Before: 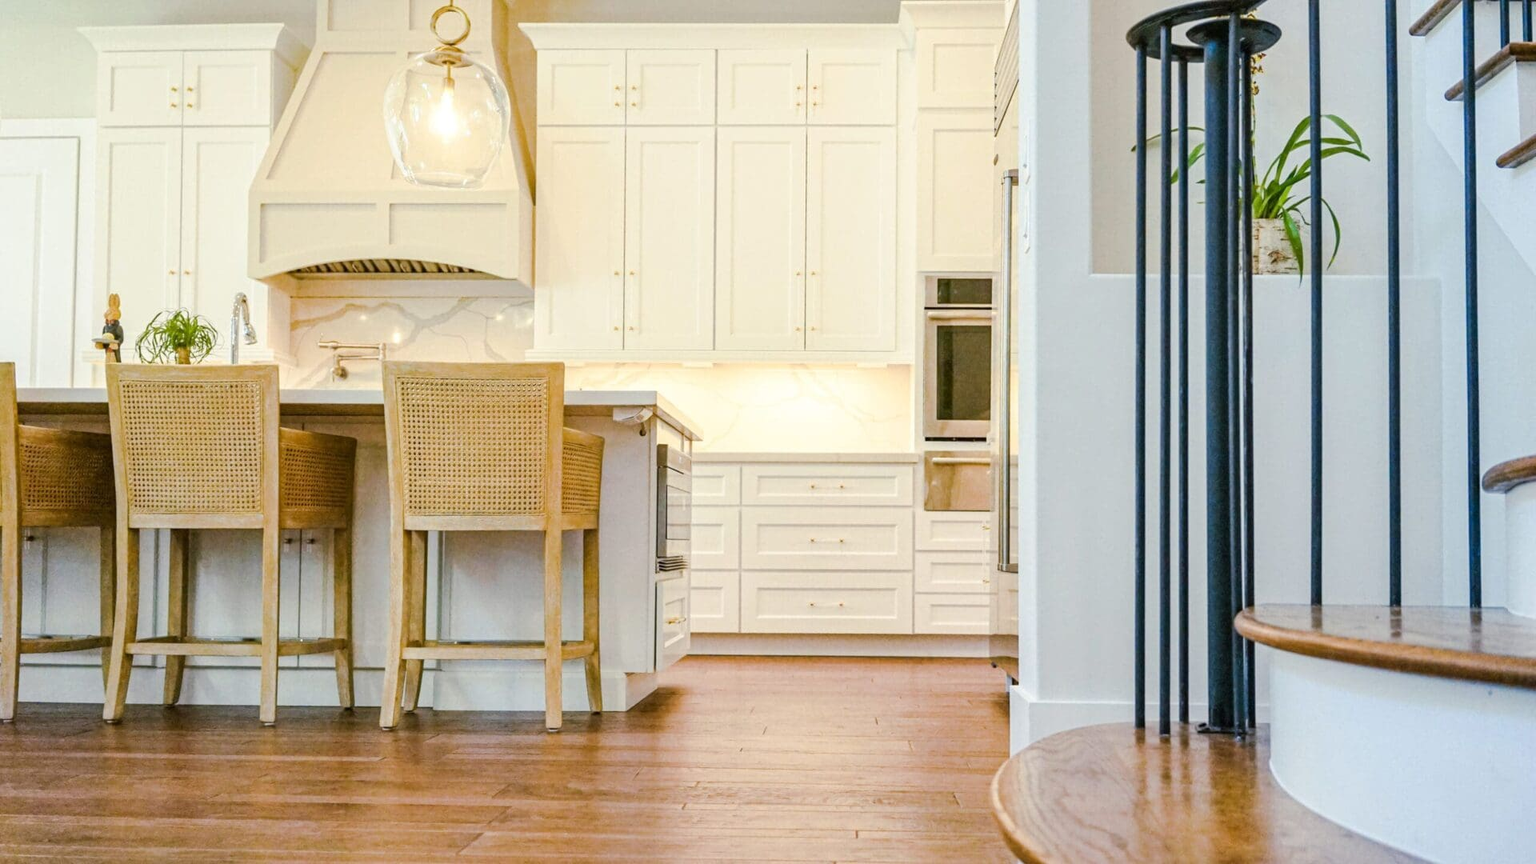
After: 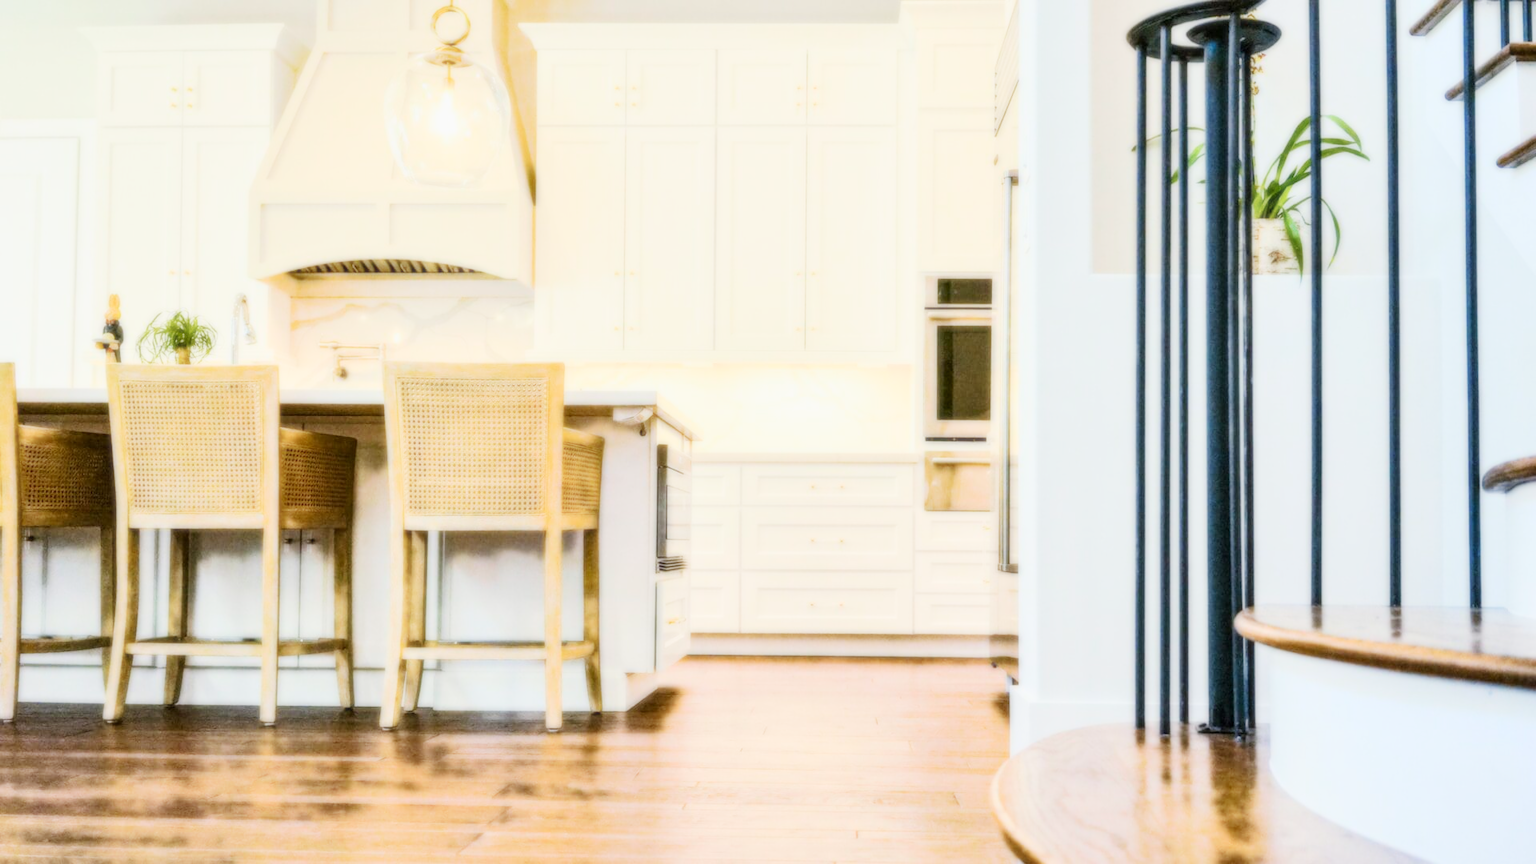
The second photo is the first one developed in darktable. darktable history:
base curve: curves: ch0 [(0, 0) (0.158, 0.273) (0.879, 0.895) (1, 1)], preserve colors none
exposure: black level correction 0, exposure -0.766 EV, compensate highlight preservation false
shadows and highlights: shadows 35, highlights -35, soften with gaussian
bloom: size 0%, threshold 54.82%, strength 8.31%
contrast brightness saturation: contrast 0.05
